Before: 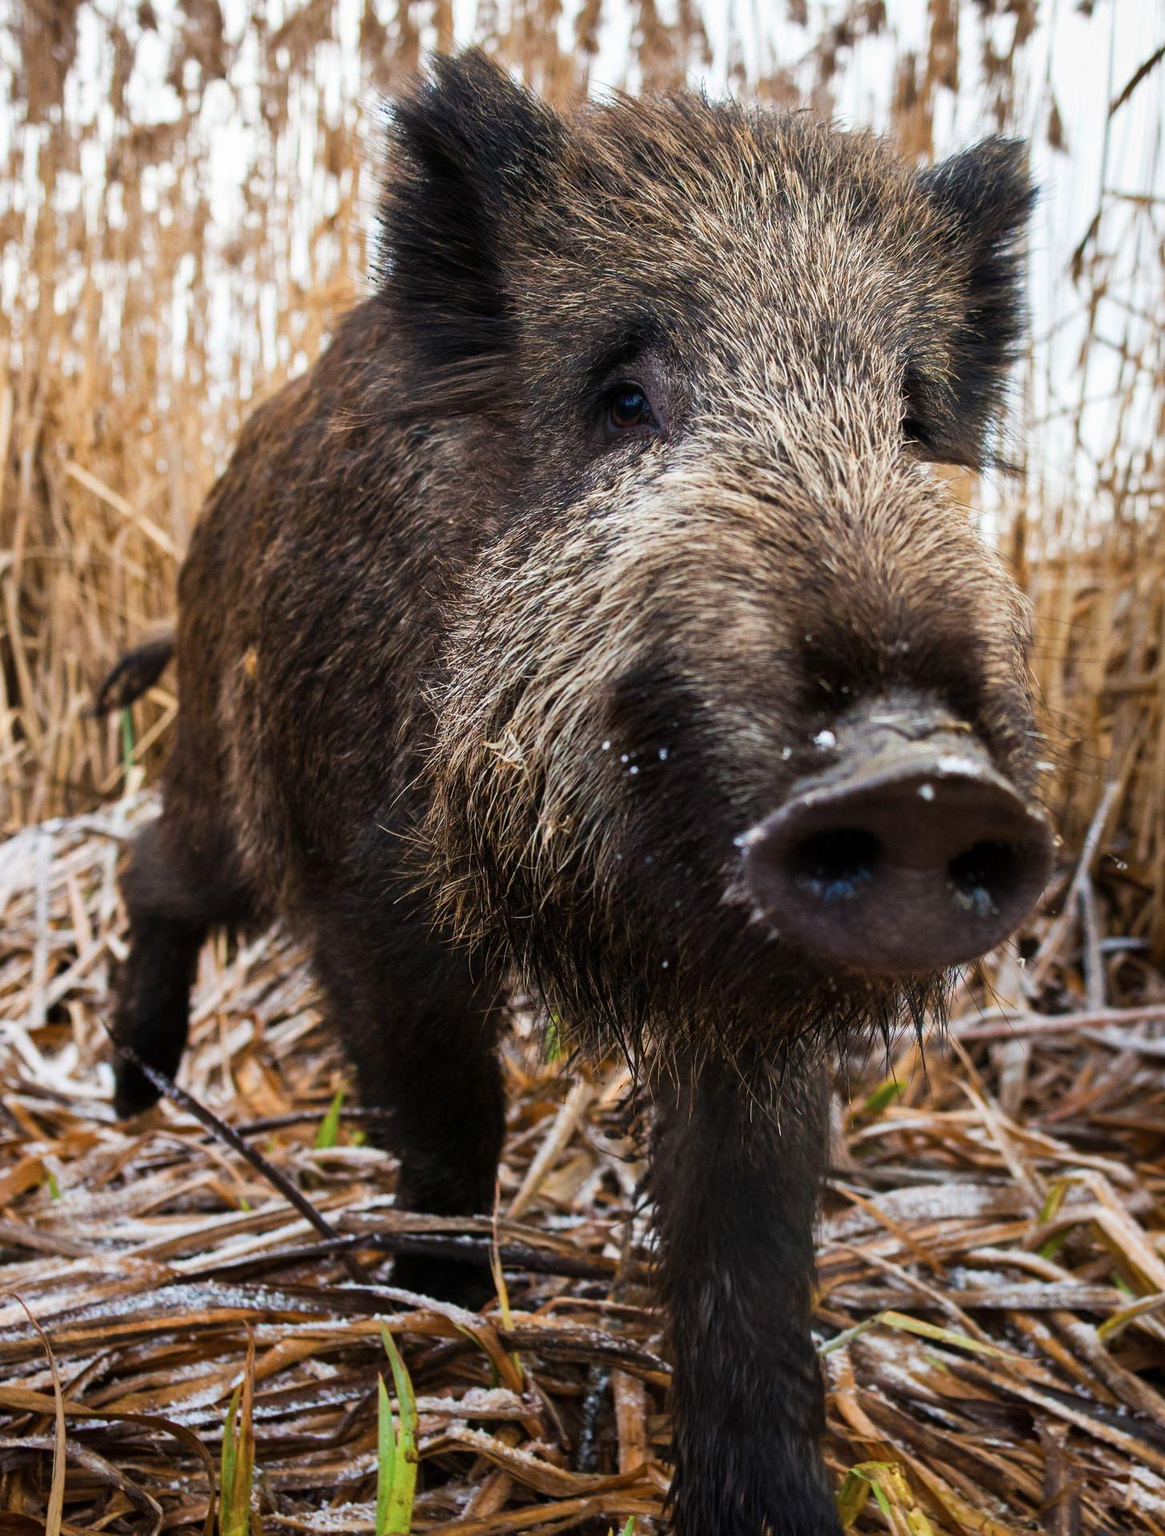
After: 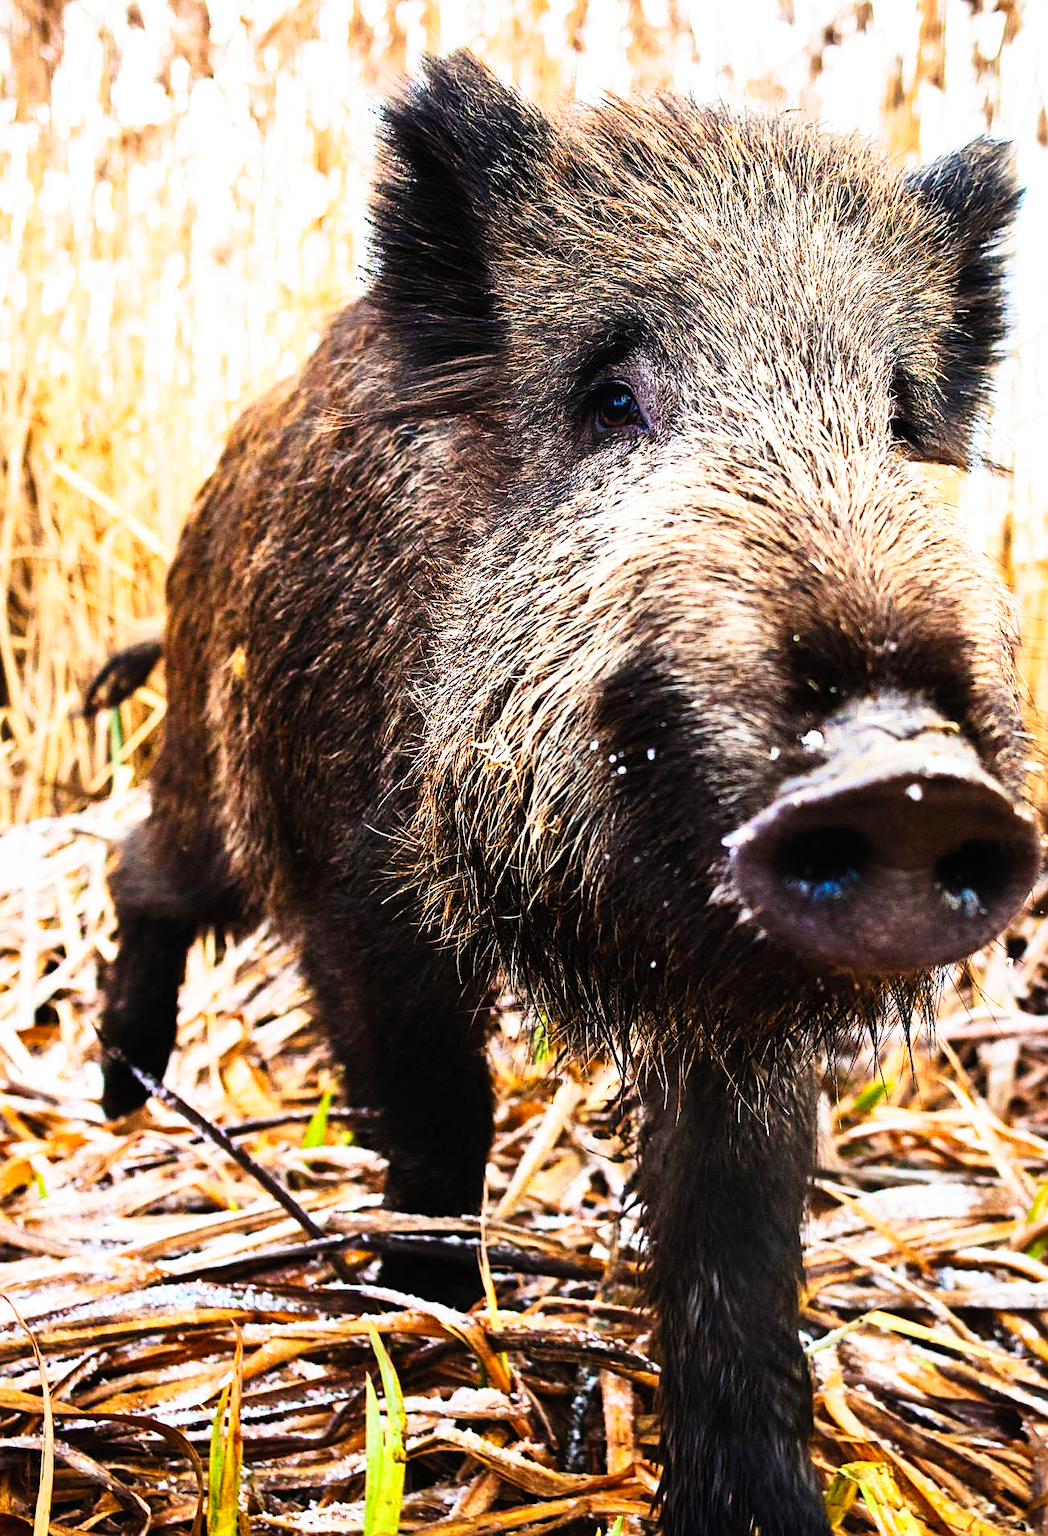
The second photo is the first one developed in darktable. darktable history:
base curve: curves: ch0 [(0, 0) (0.007, 0.004) (0.027, 0.03) (0.046, 0.07) (0.207, 0.54) (0.442, 0.872) (0.673, 0.972) (1, 1)], preserve colors none
sharpen: on, module defaults
contrast brightness saturation: contrast 0.2, brightness 0.15, saturation 0.14
crop and rotate: left 1.088%, right 8.807%
